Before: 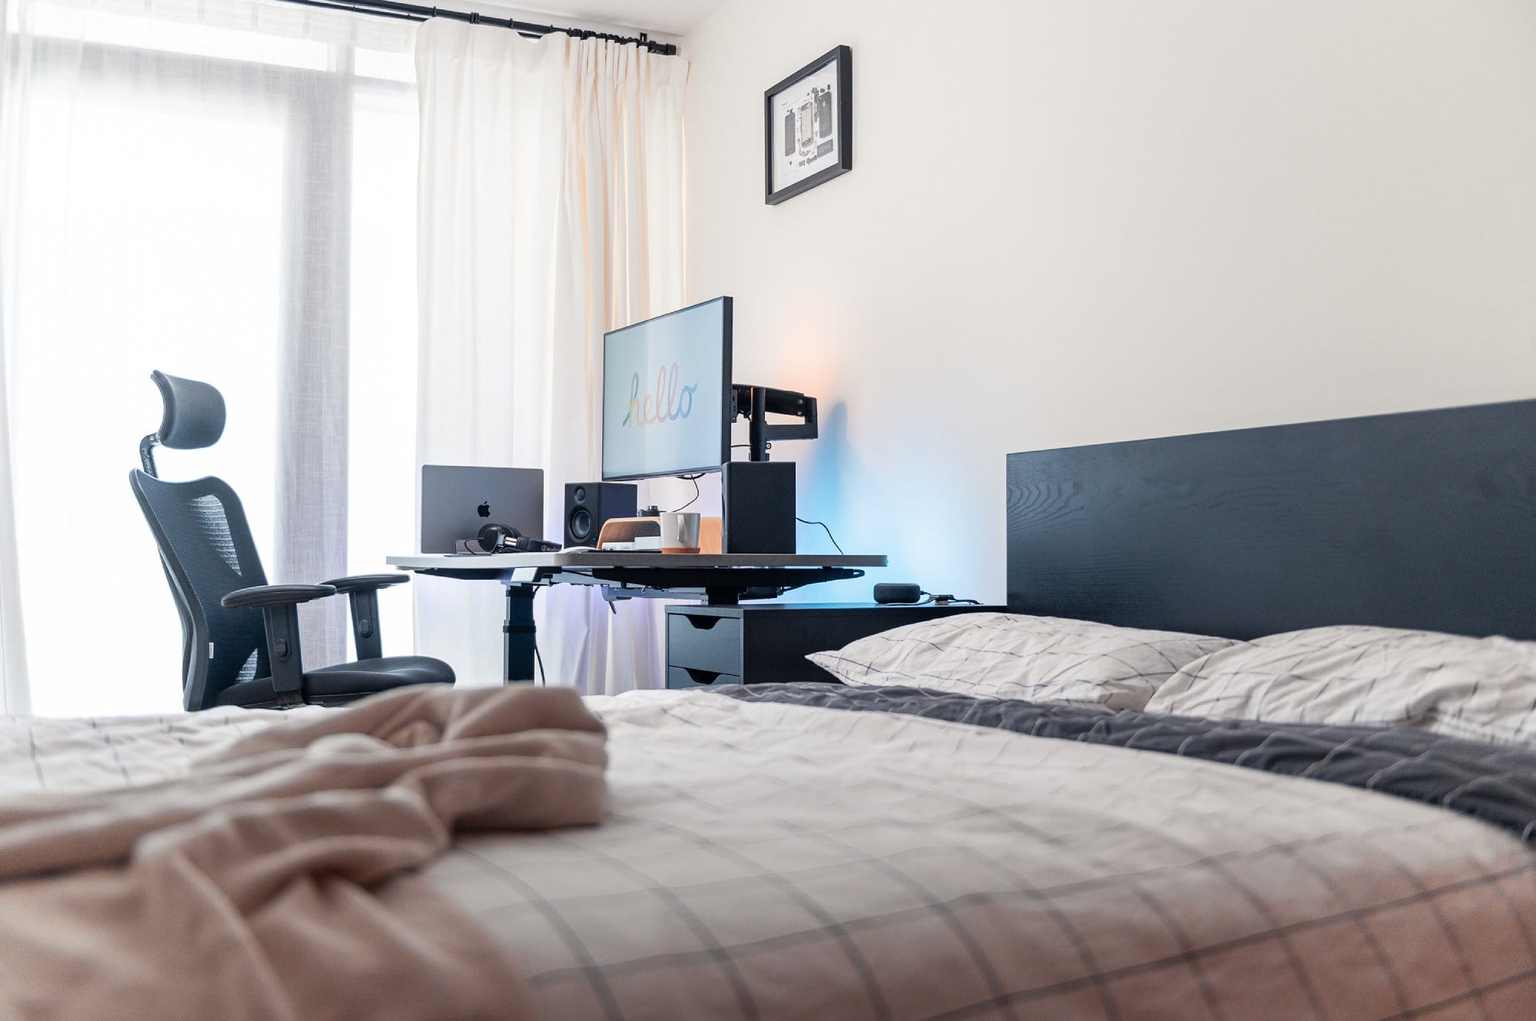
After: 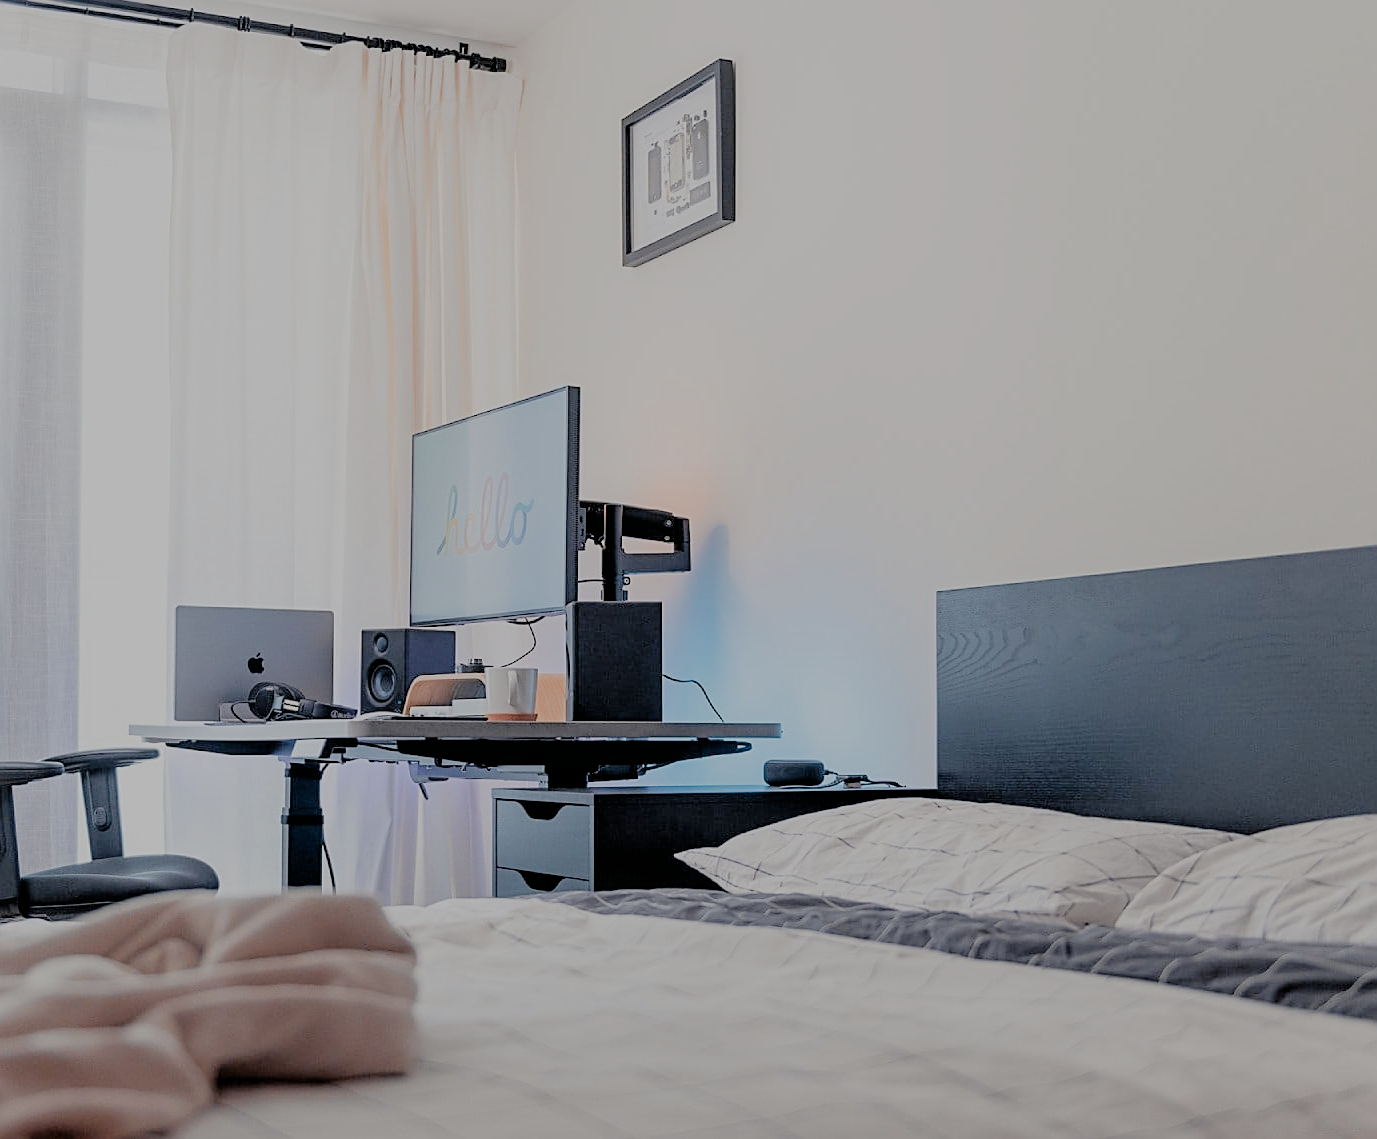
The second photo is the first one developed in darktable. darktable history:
crop: left 18.735%, right 12.38%, bottom 14.314%
filmic rgb: black relative exposure -4.42 EV, white relative exposure 6.52 EV, threshold 5.97 EV, hardness 1.9, contrast 0.511, enable highlight reconstruction true
sharpen: on, module defaults
exposure: exposure 0.201 EV, compensate exposure bias true, compensate highlight preservation false
